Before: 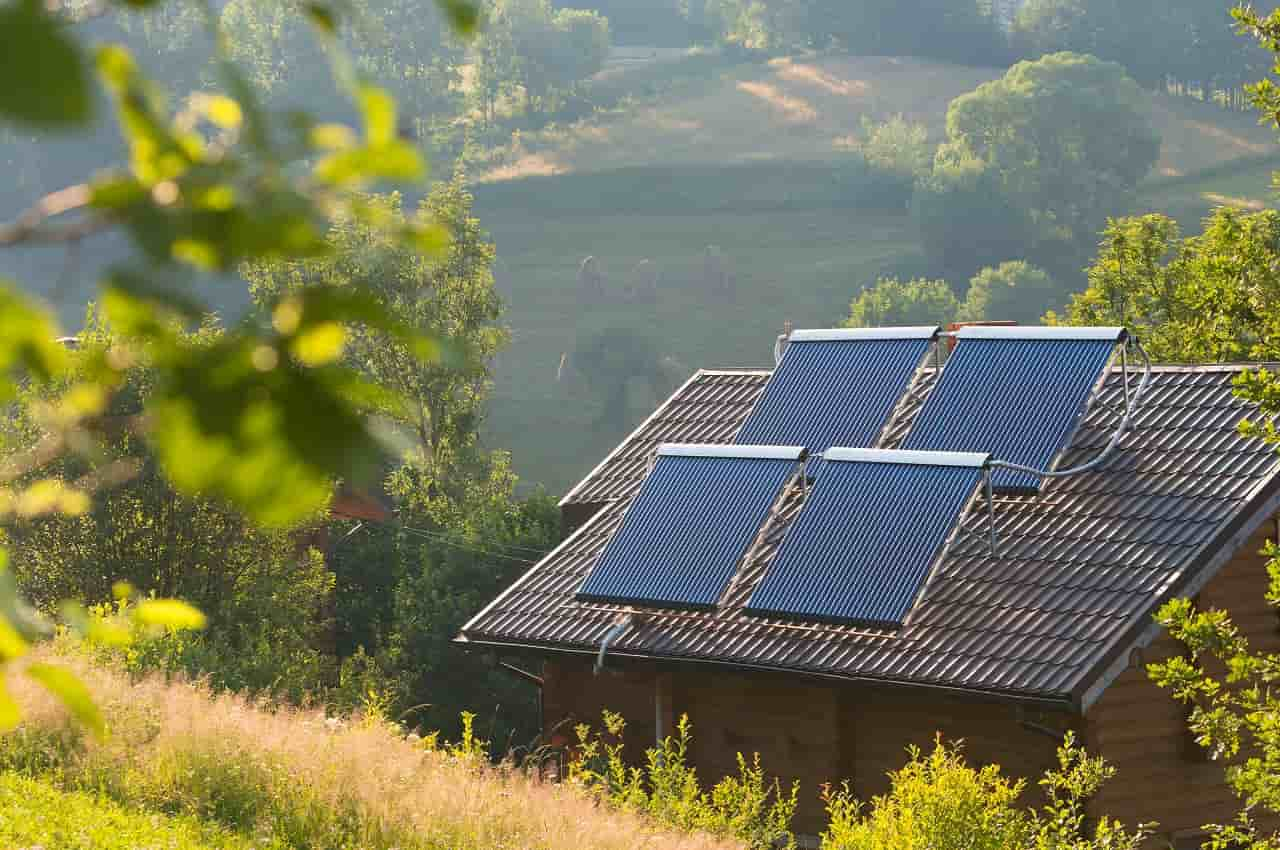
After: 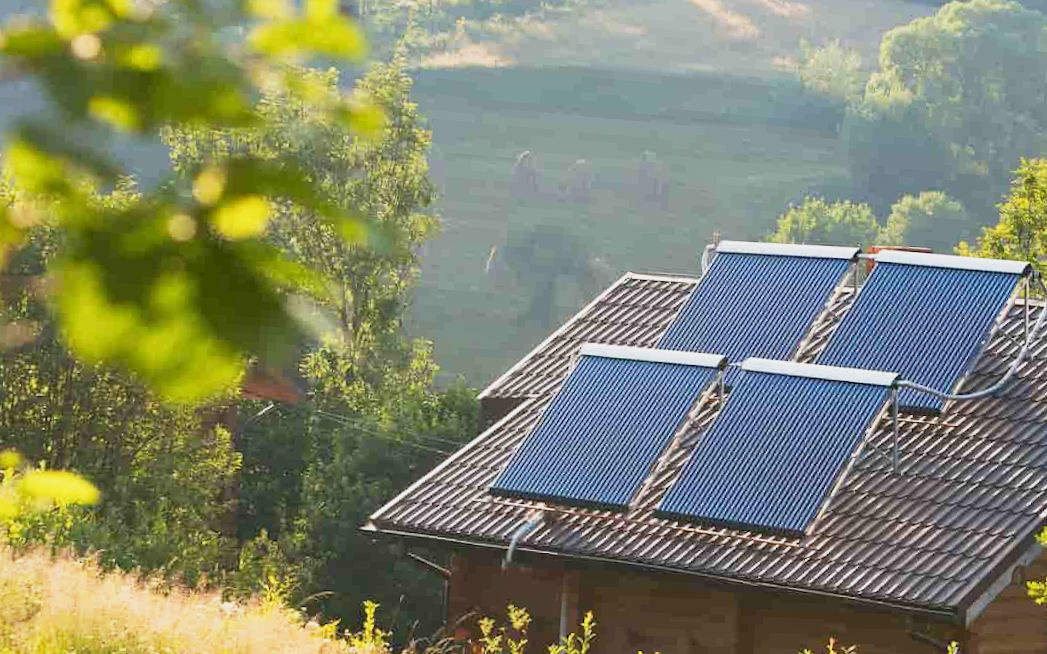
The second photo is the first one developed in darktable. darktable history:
shadows and highlights: shadows 52.34, highlights -28.23, soften with gaussian
rotate and perspective: rotation 0.679°, lens shift (horizontal) 0.136, crop left 0.009, crop right 0.991, crop top 0.078, crop bottom 0.95
crop and rotate: angle -3.27°, left 5.211%, top 5.211%, right 4.607%, bottom 4.607%
base curve: curves: ch0 [(0, 0) (0.088, 0.125) (0.176, 0.251) (0.354, 0.501) (0.613, 0.749) (1, 0.877)], preserve colors none
